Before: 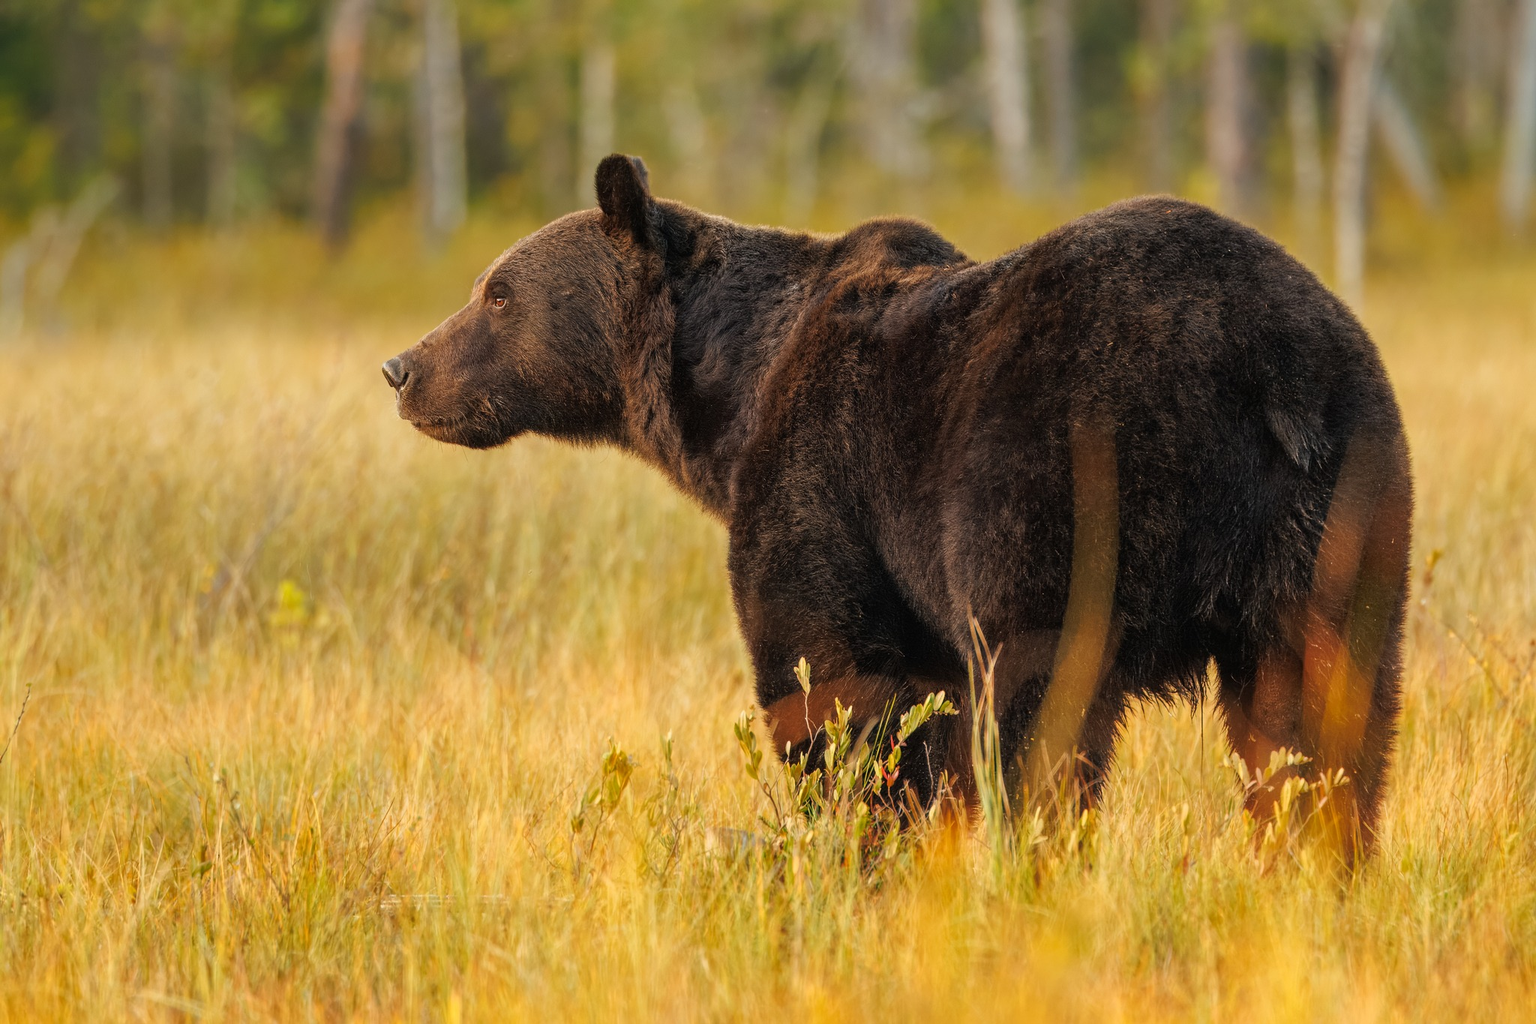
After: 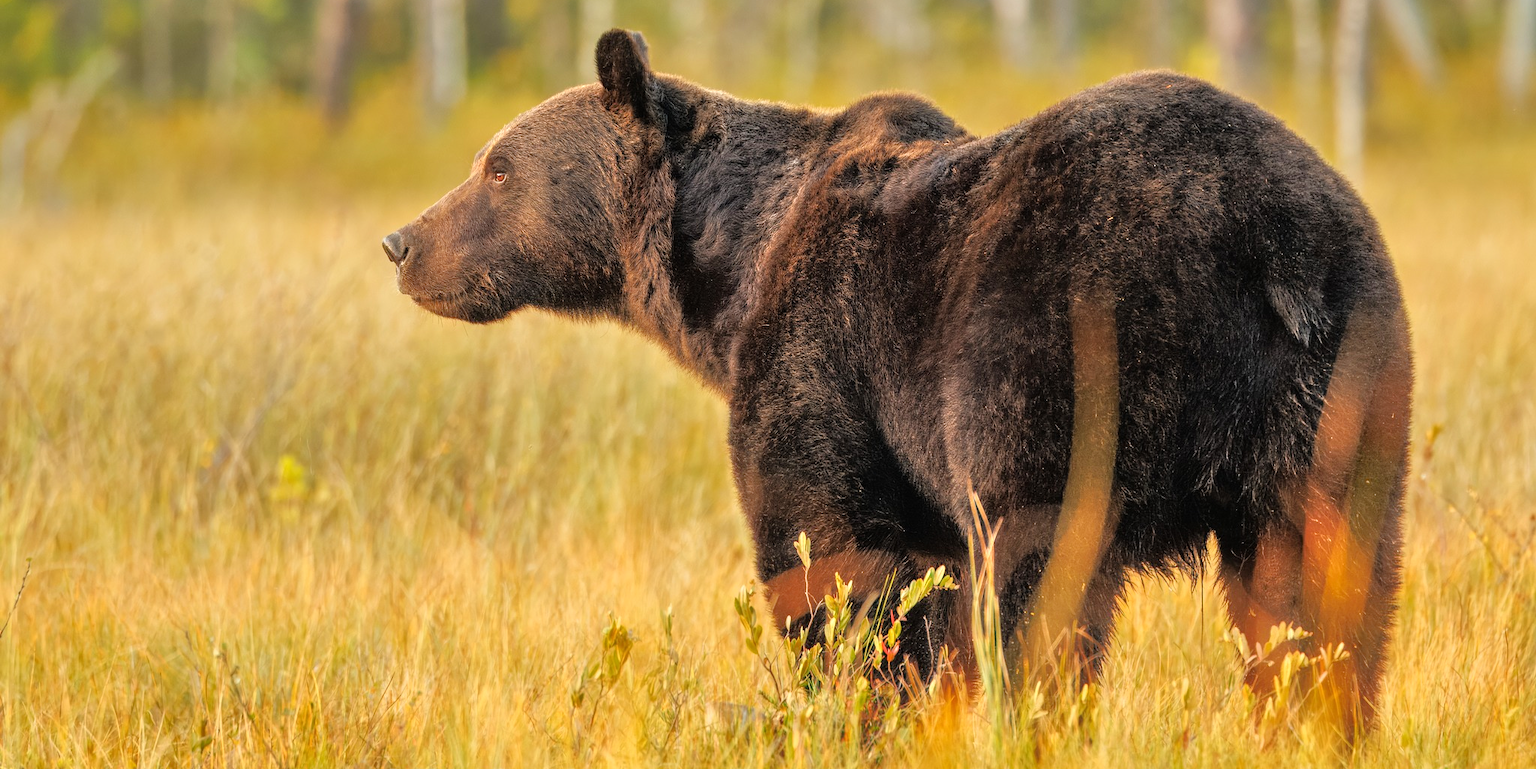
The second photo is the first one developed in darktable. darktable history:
crop and rotate: top 12.285%, bottom 12.517%
tone equalizer: -7 EV 0.143 EV, -6 EV 0.597 EV, -5 EV 1.15 EV, -4 EV 1.35 EV, -3 EV 1.15 EV, -2 EV 0.6 EV, -1 EV 0.162 EV, mask exposure compensation -0.501 EV
